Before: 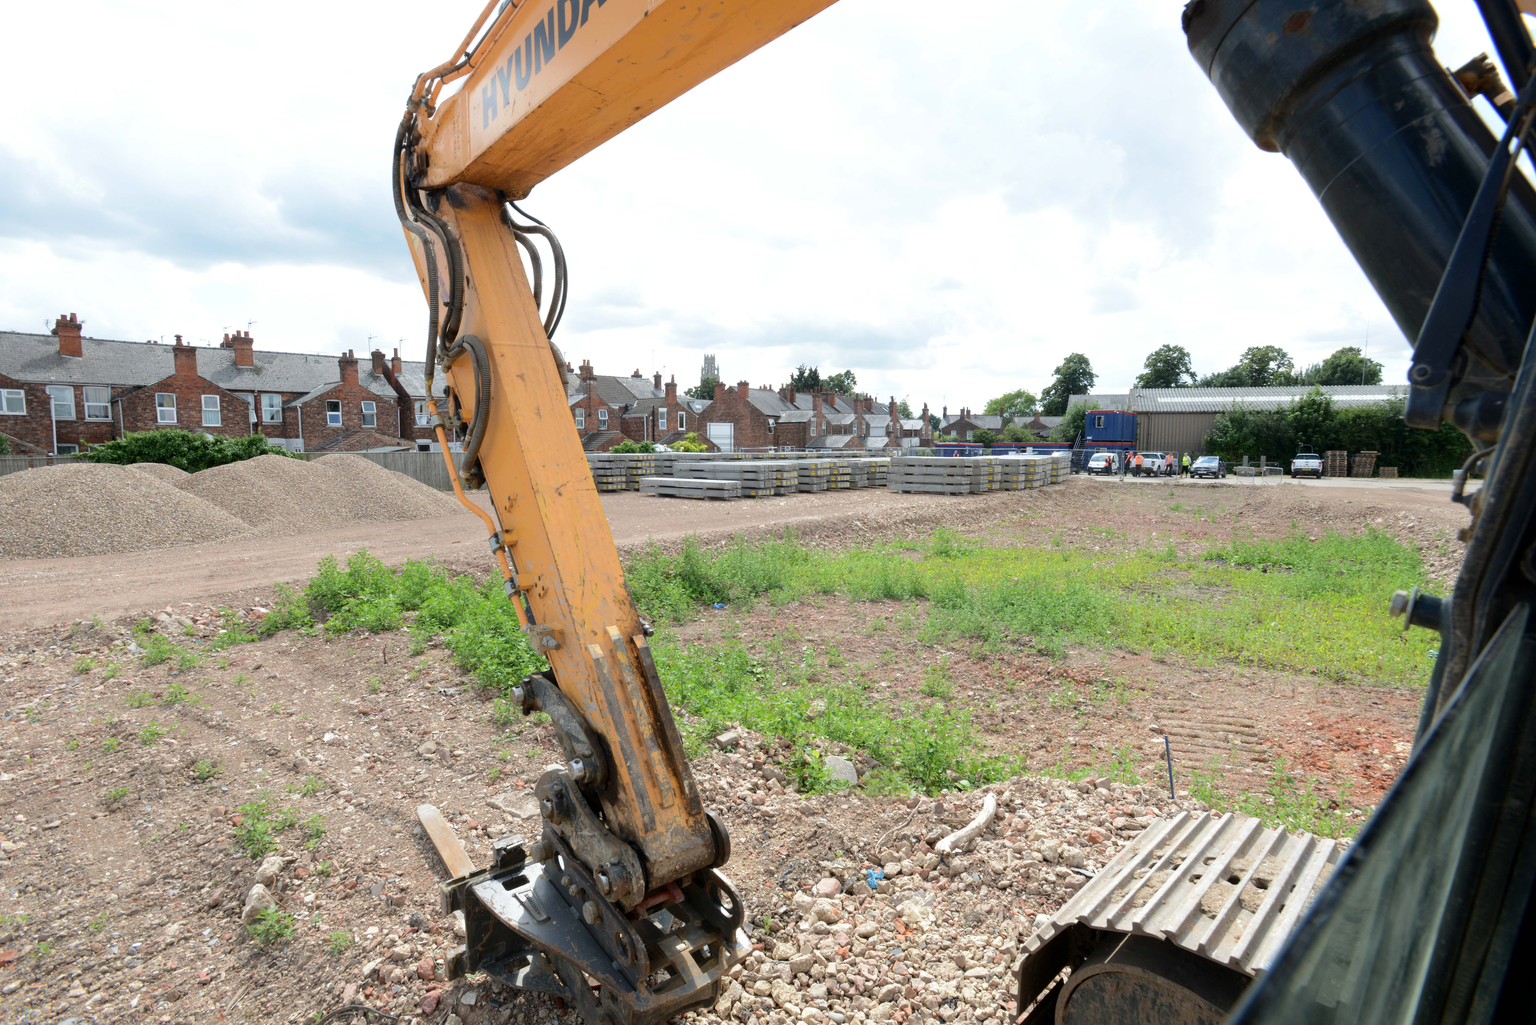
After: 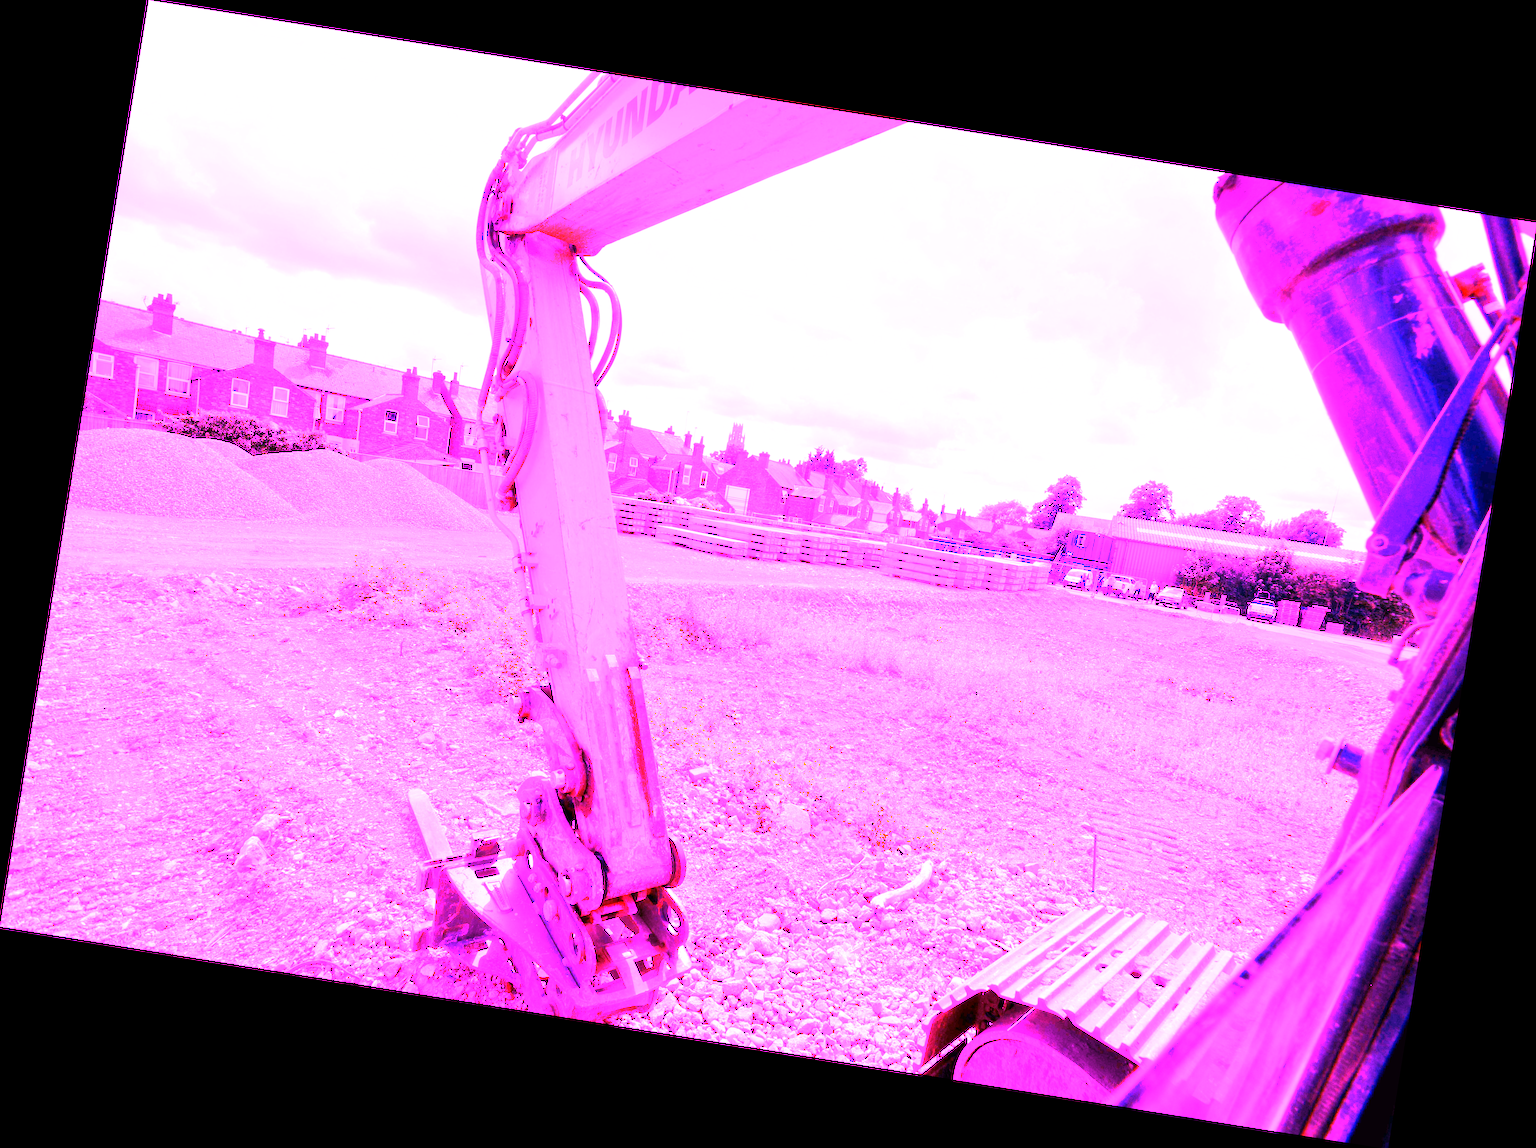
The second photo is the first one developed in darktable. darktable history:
white balance: red 8, blue 8
rotate and perspective: rotation 9.12°, automatic cropping off
